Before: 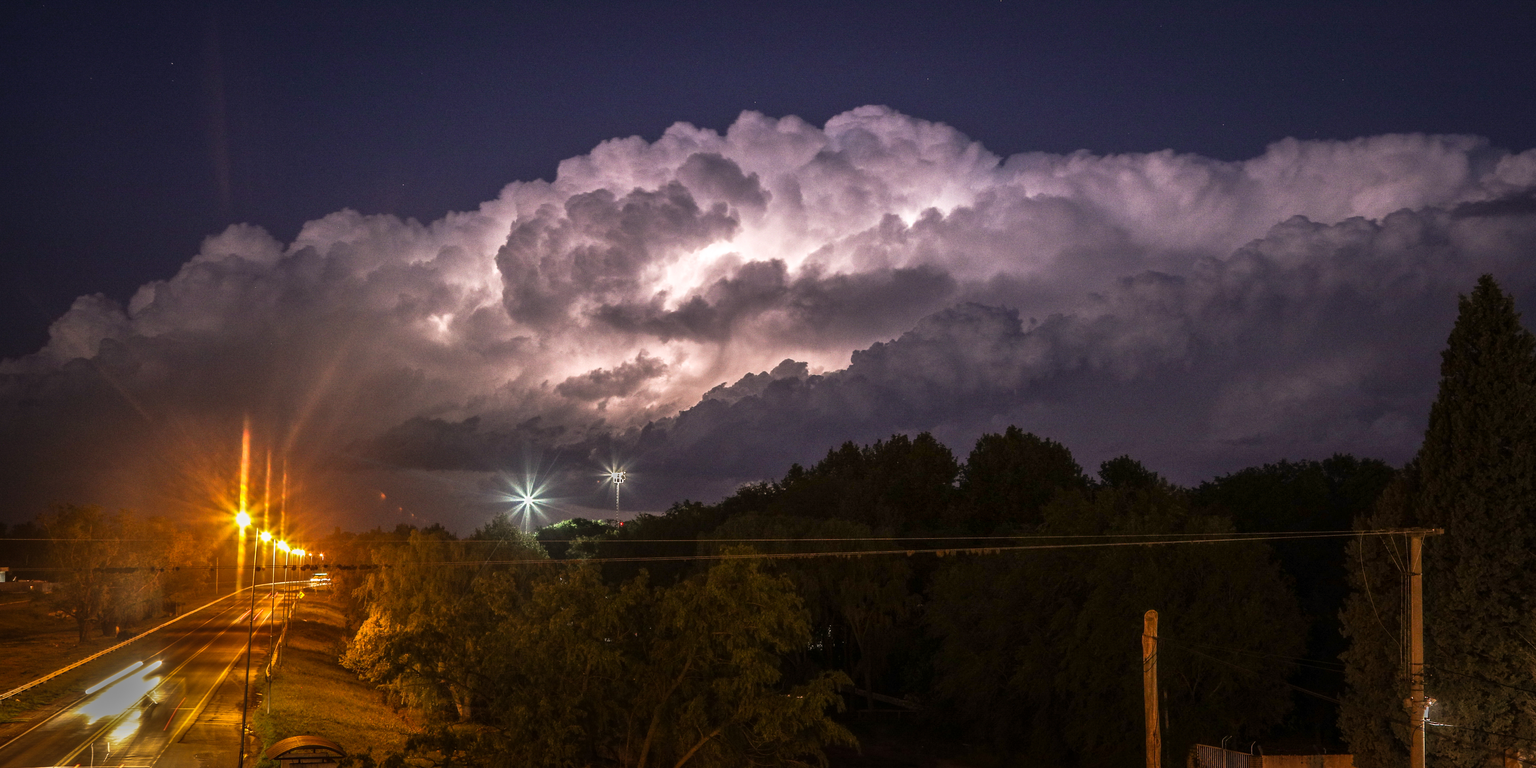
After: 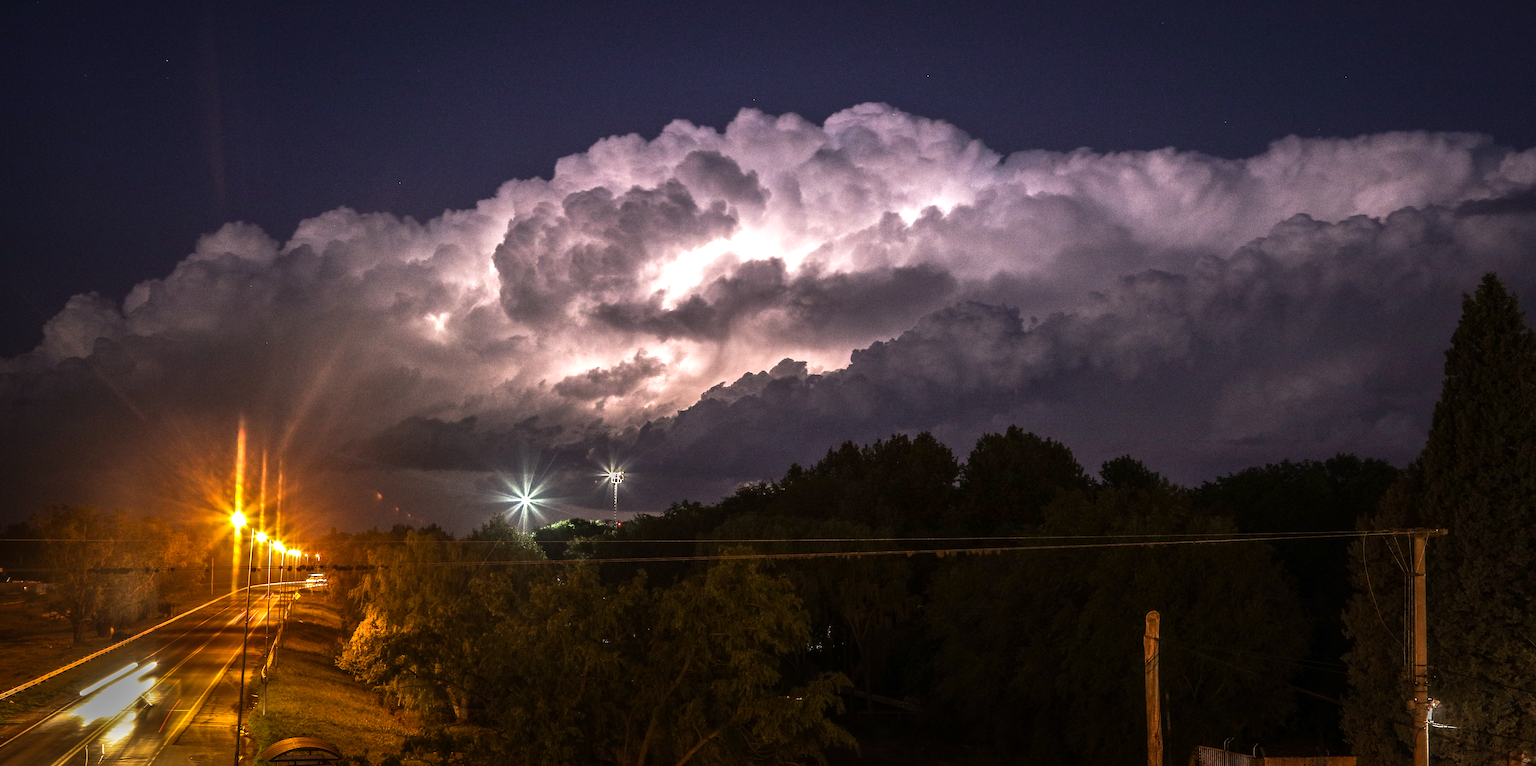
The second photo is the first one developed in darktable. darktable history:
tone equalizer: -8 EV -0.417 EV, -7 EV -0.389 EV, -6 EV -0.333 EV, -5 EV -0.222 EV, -3 EV 0.222 EV, -2 EV 0.333 EV, -1 EV 0.389 EV, +0 EV 0.417 EV, edges refinement/feathering 500, mask exposure compensation -1.57 EV, preserve details no
crop: left 0.434%, top 0.485%, right 0.244%, bottom 0.386%
